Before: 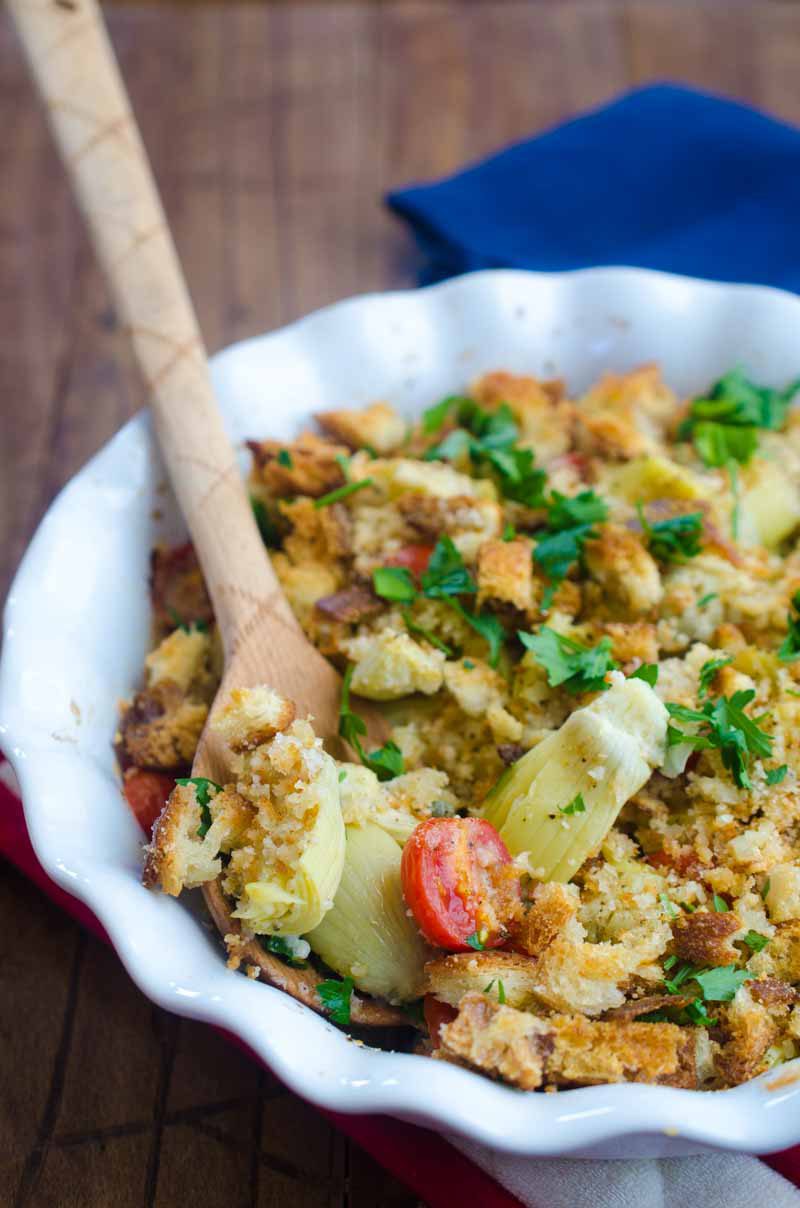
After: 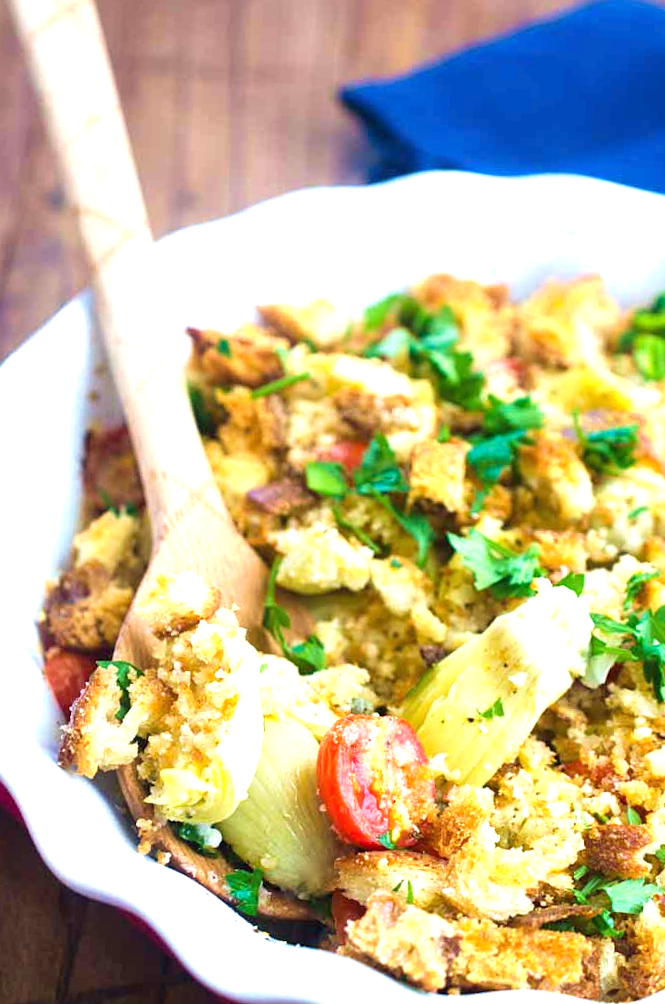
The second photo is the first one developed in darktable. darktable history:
exposure: exposure 1.2 EV, compensate highlight preservation false
crop and rotate: angle -3.27°, left 5.211%, top 5.211%, right 4.607%, bottom 4.607%
velvia: on, module defaults
sharpen: amount 0.2
